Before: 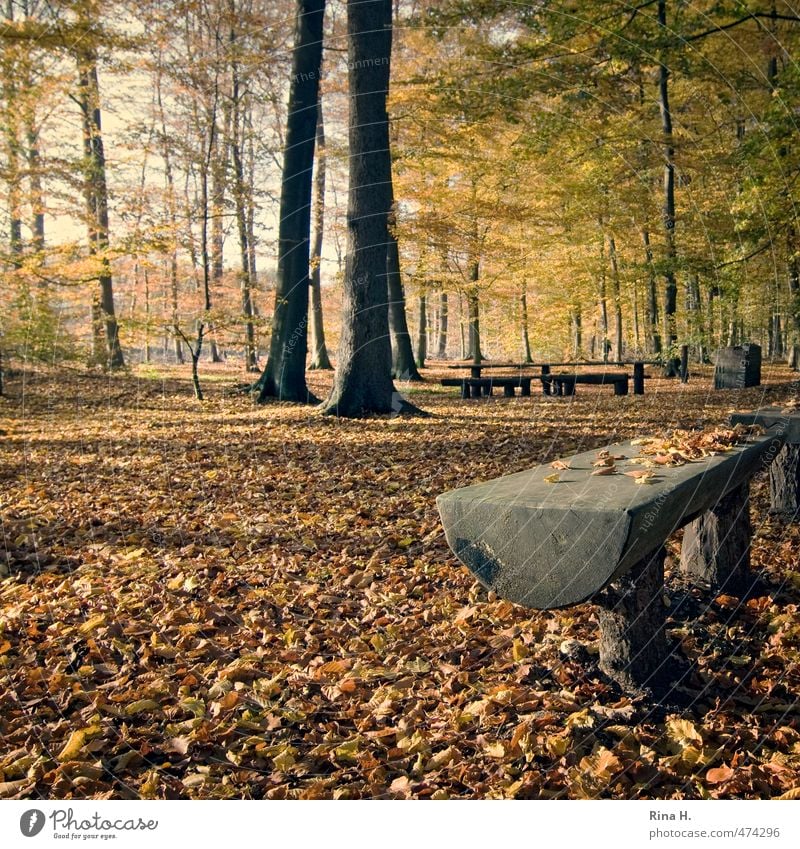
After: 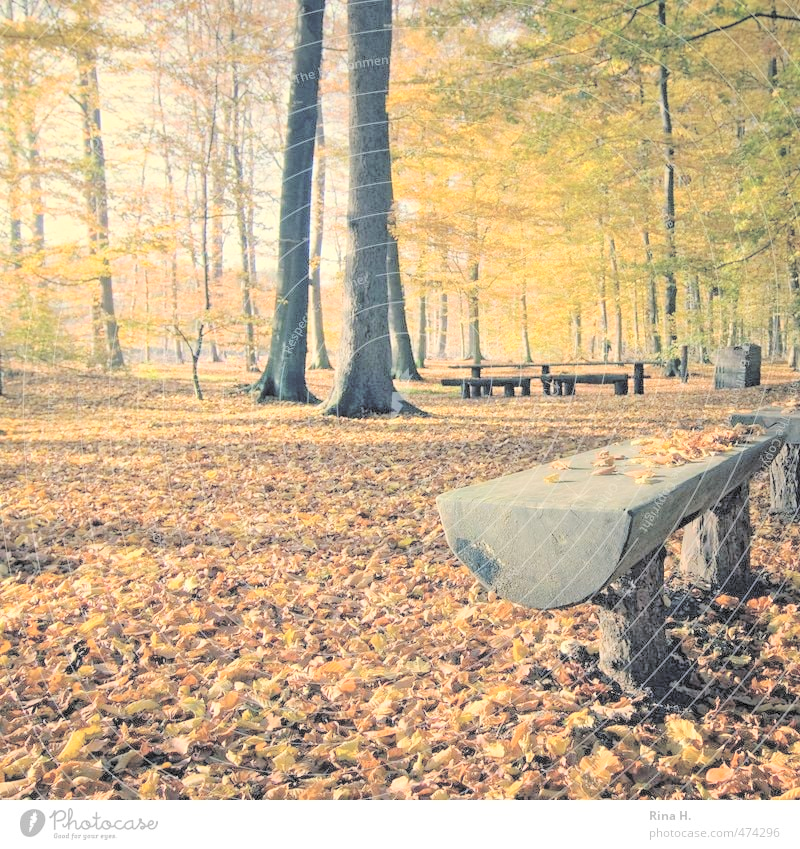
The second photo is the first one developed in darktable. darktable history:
contrast brightness saturation: brightness 0.998
